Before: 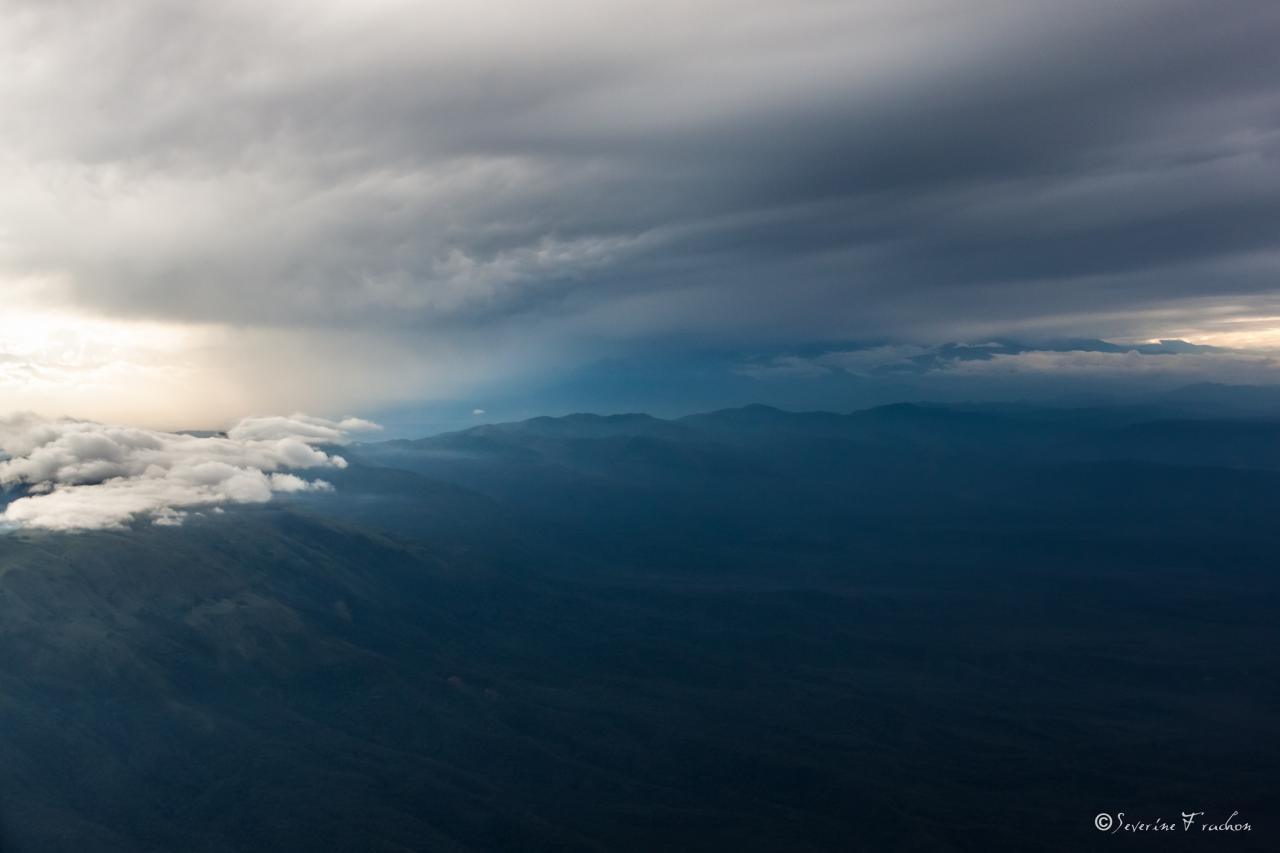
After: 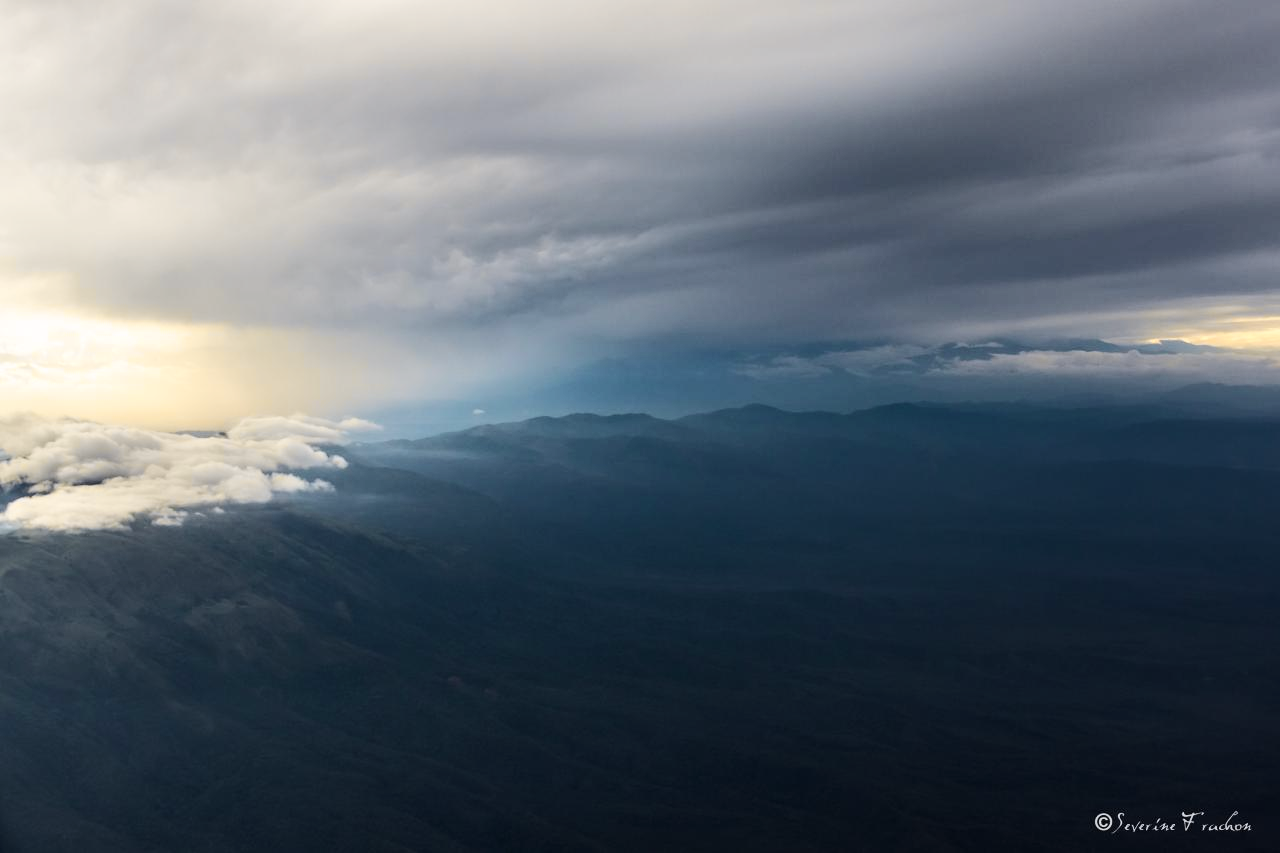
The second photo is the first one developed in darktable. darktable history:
tone curve: curves: ch0 [(0, 0) (0.239, 0.248) (0.508, 0.606) (0.828, 0.878) (1, 1)]; ch1 [(0, 0) (0.401, 0.42) (0.45, 0.464) (0.492, 0.498) (0.511, 0.507) (0.561, 0.549) (0.688, 0.726) (1, 1)]; ch2 [(0, 0) (0.411, 0.433) (0.5, 0.504) (0.545, 0.574) (1, 1)], color space Lab, independent channels, preserve colors none
white balance: emerald 1
contrast brightness saturation: contrast 0.04, saturation 0.16
